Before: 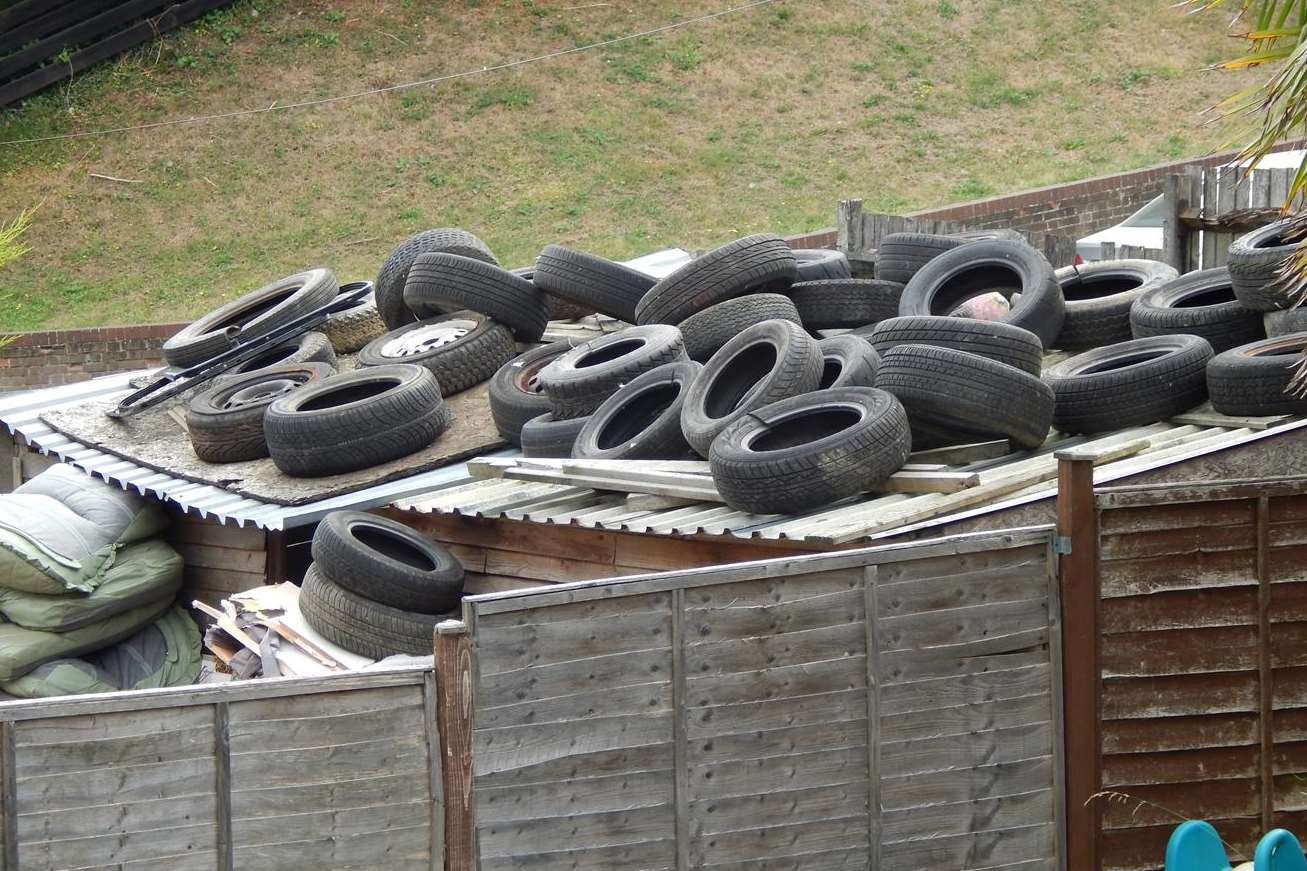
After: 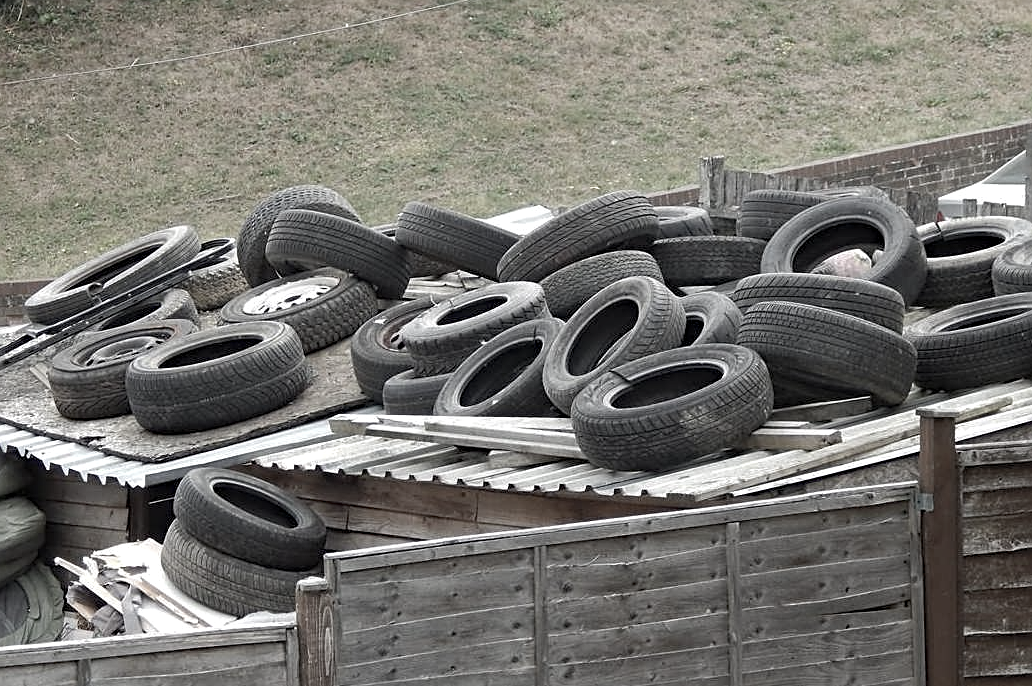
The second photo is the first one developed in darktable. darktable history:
haze removal: compatibility mode true, adaptive false
color correction: highlights b* -0.024, saturation 0.35
shadows and highlights: shadows 25.4, highlights -24.06, highlights color adjustment 45.75%
crop and rotate: left 10.562%, top 5.018%, right 10.458%, bottom 16.142%
sharpen: on, module defaults
